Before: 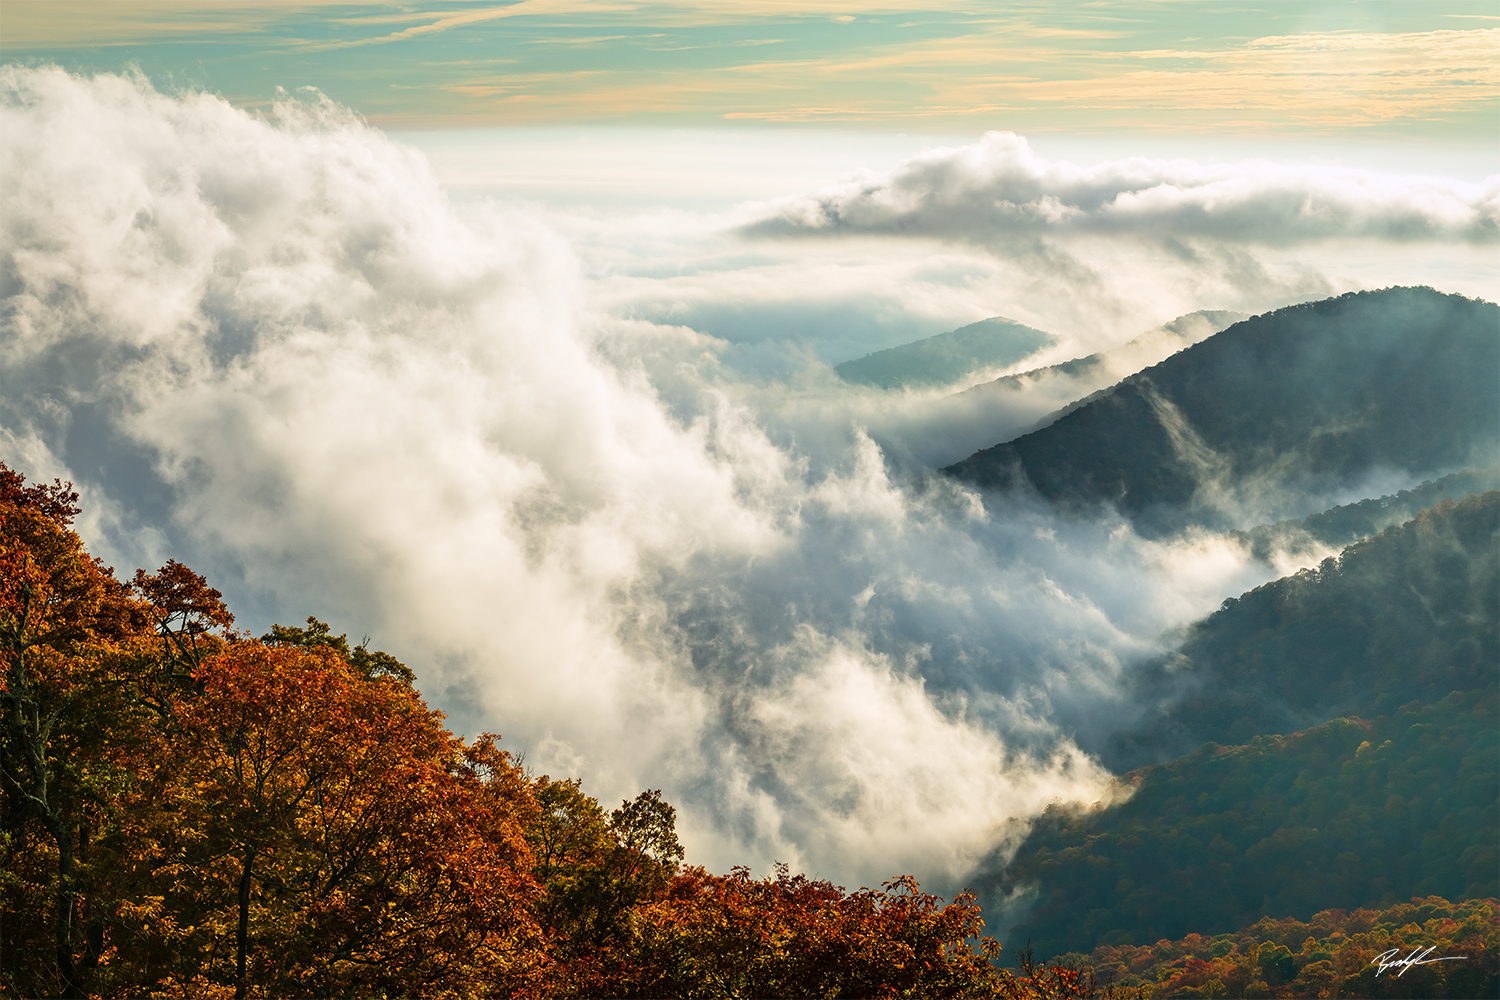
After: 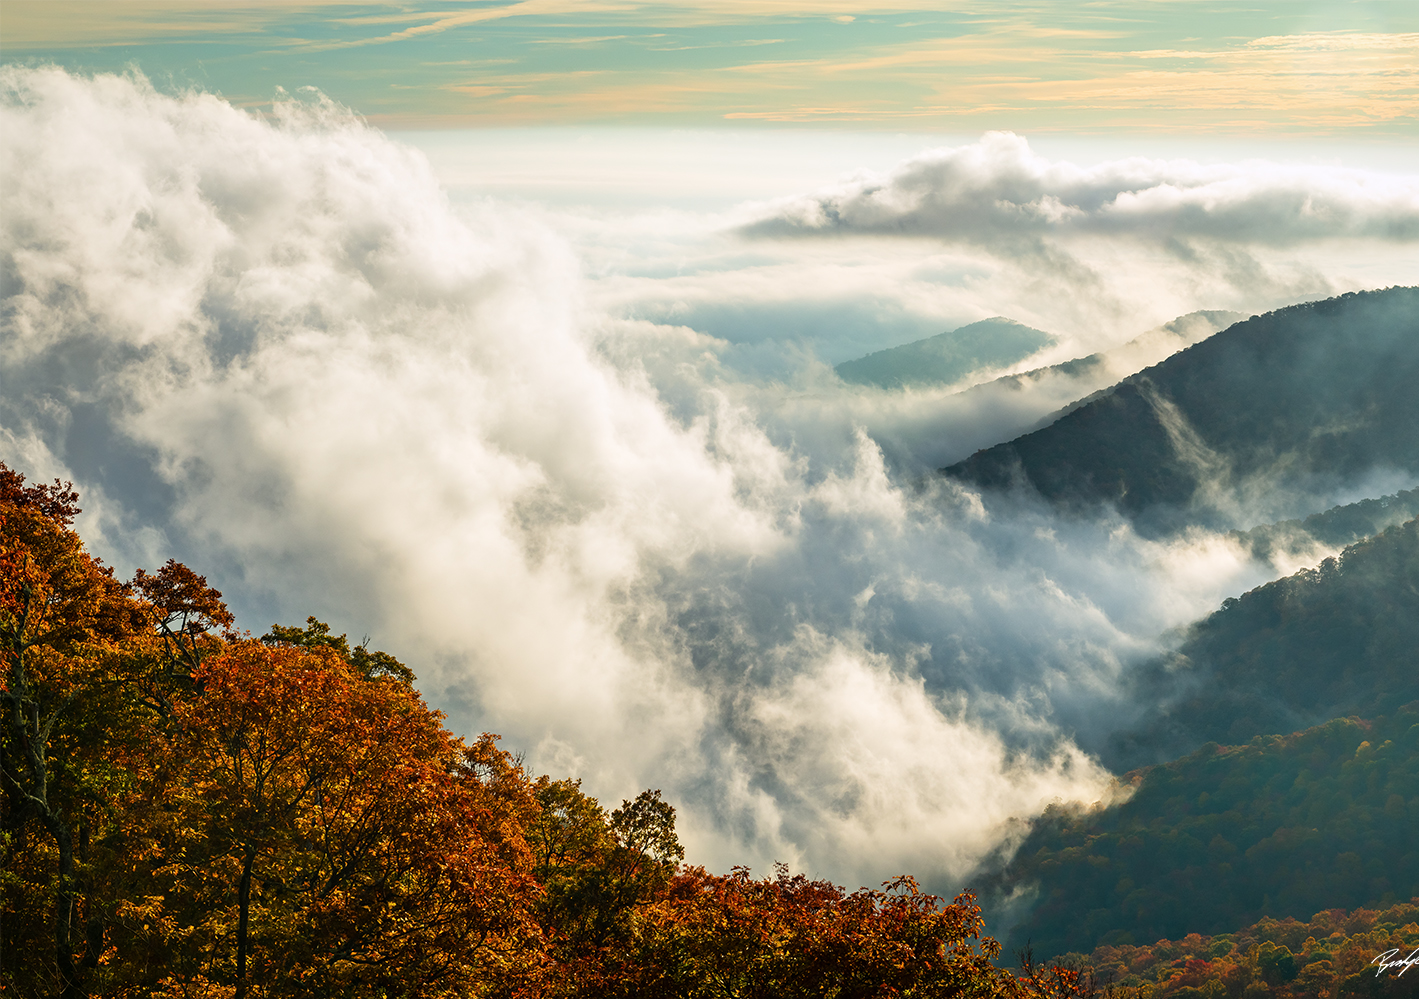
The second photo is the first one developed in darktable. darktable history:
crop and rotate: left 0%, right 5.397%
